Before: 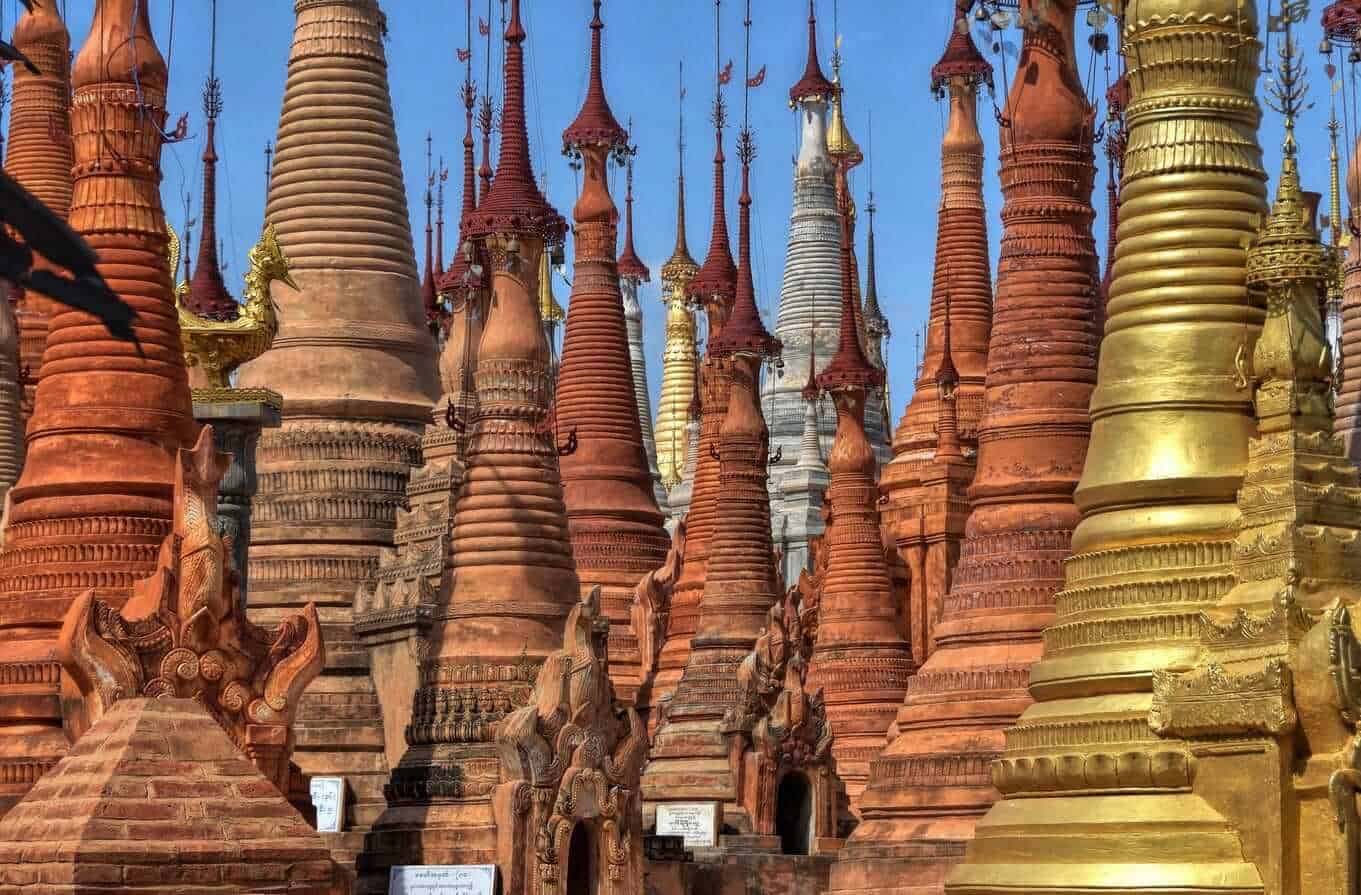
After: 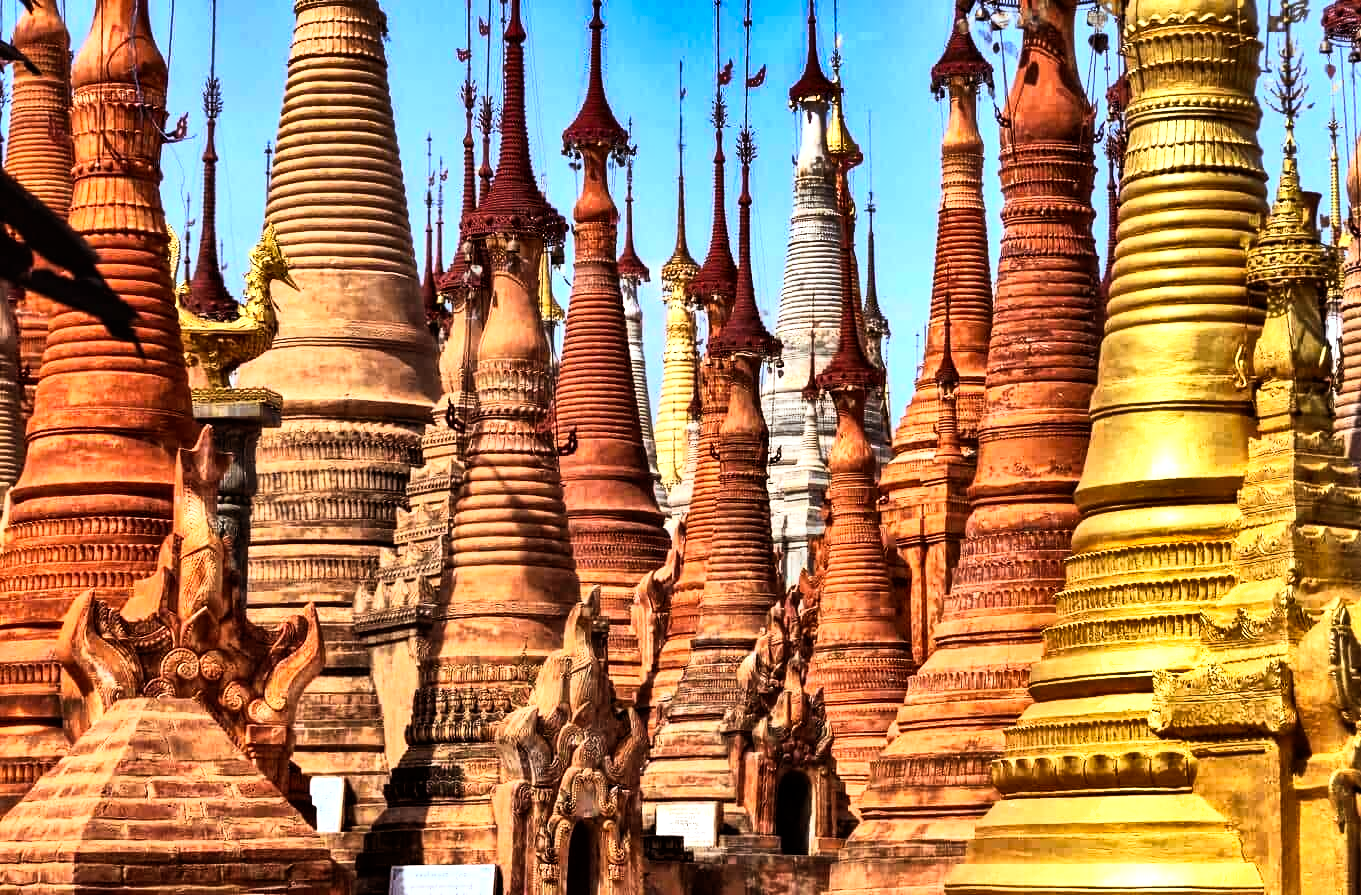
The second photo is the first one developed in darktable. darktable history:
tone equalizer: -8 EV -0.75 EV, -7 EV -0.7 EV, -6 EV -0.6 EV, -5 EV -0.4 EV, -3 EV 0.4 EV, -2 EV 0.6 EV, -1 EV 0.7 EV, +0 EV 0.75 EV, edges refinement/feathering 500, mask exposure compensation -1.57 EV, preserve details no
exposure: exposure 0.197 EV, compensate highlight preservation false
base curve: curves: ch0 [(0, 0) (0.005, 0.002) (0.193, 0.295) (0.399, 0.664) (0.75, 0.928) (1, 1)]
shadows and highlights: shadows 20.91, highlights -82.73, soften with gaussian
rgb levels: mode RGB, independent channels, levels [[0, 0.5, 1], [0, 0.521, 1], [0, 0.536, 1]]
